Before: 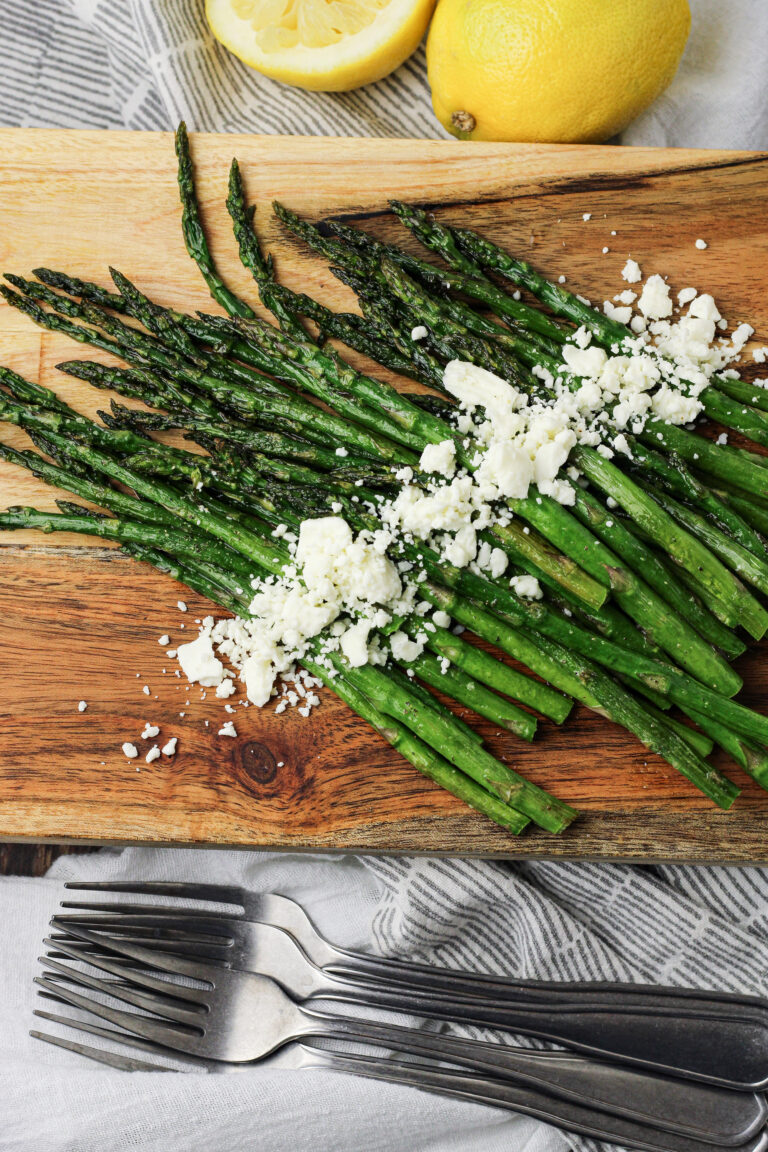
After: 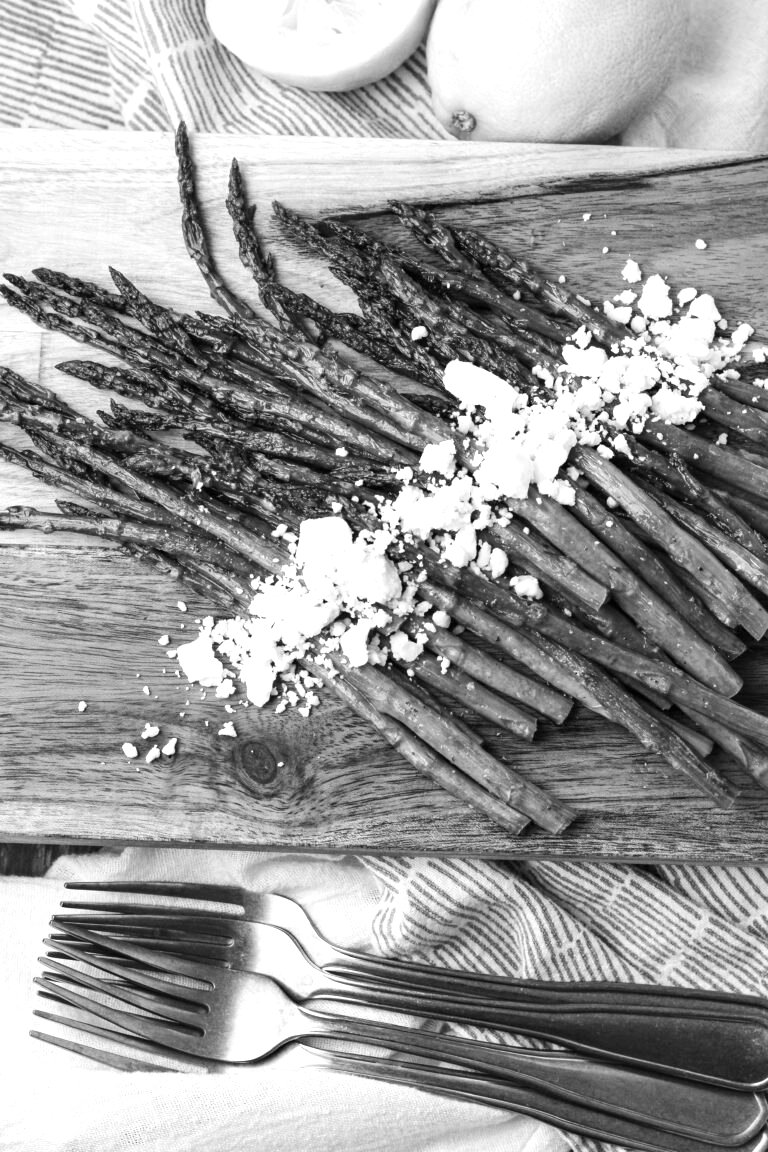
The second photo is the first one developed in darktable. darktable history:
monochrome: a -3.63, b -0.465
exposure: black level correction 0, exposure 0.6 EV, compensate exposure bias true, compensate highlight preservation false
